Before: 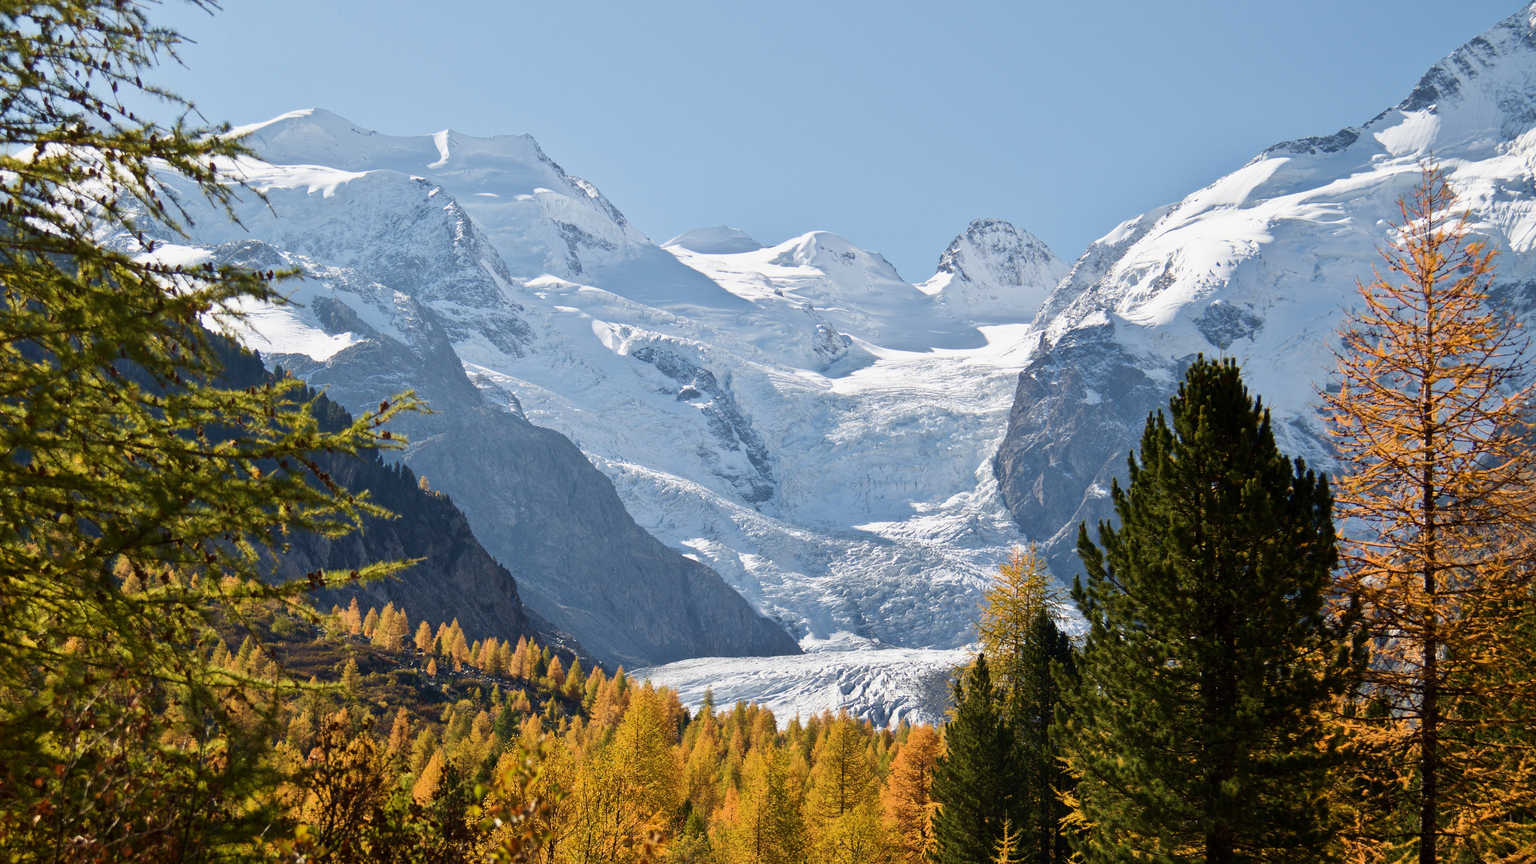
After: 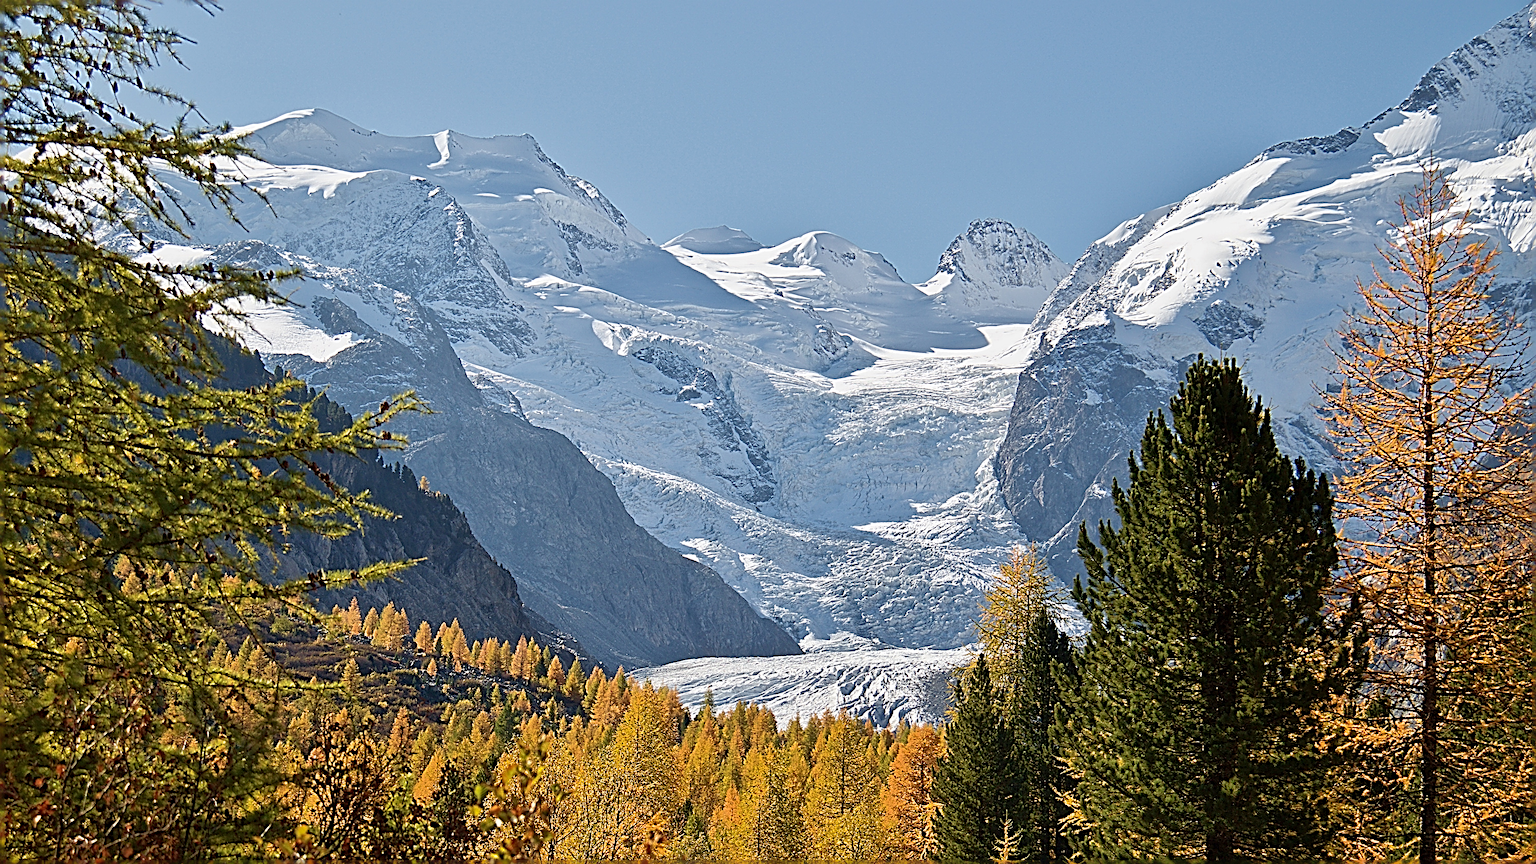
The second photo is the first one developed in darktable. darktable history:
sharpen: radius 4.04, amount 1.984
shadows and highlights: on, module defaults
